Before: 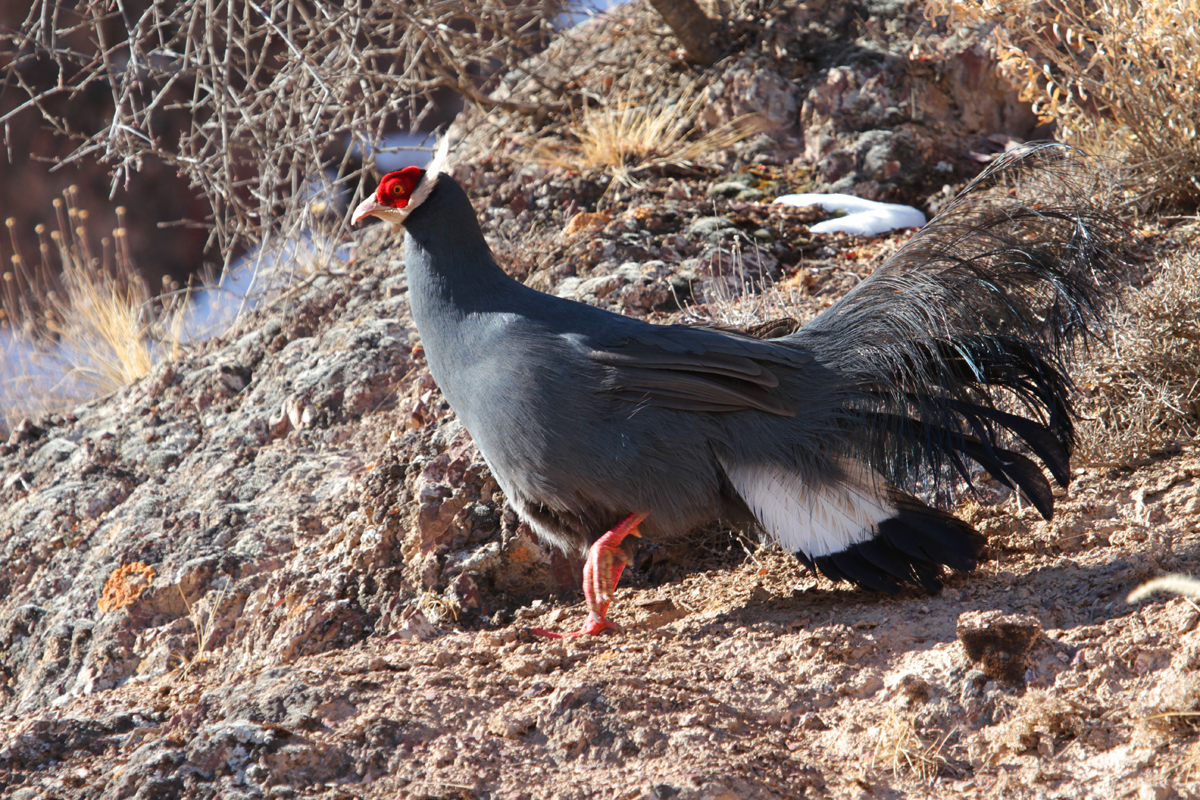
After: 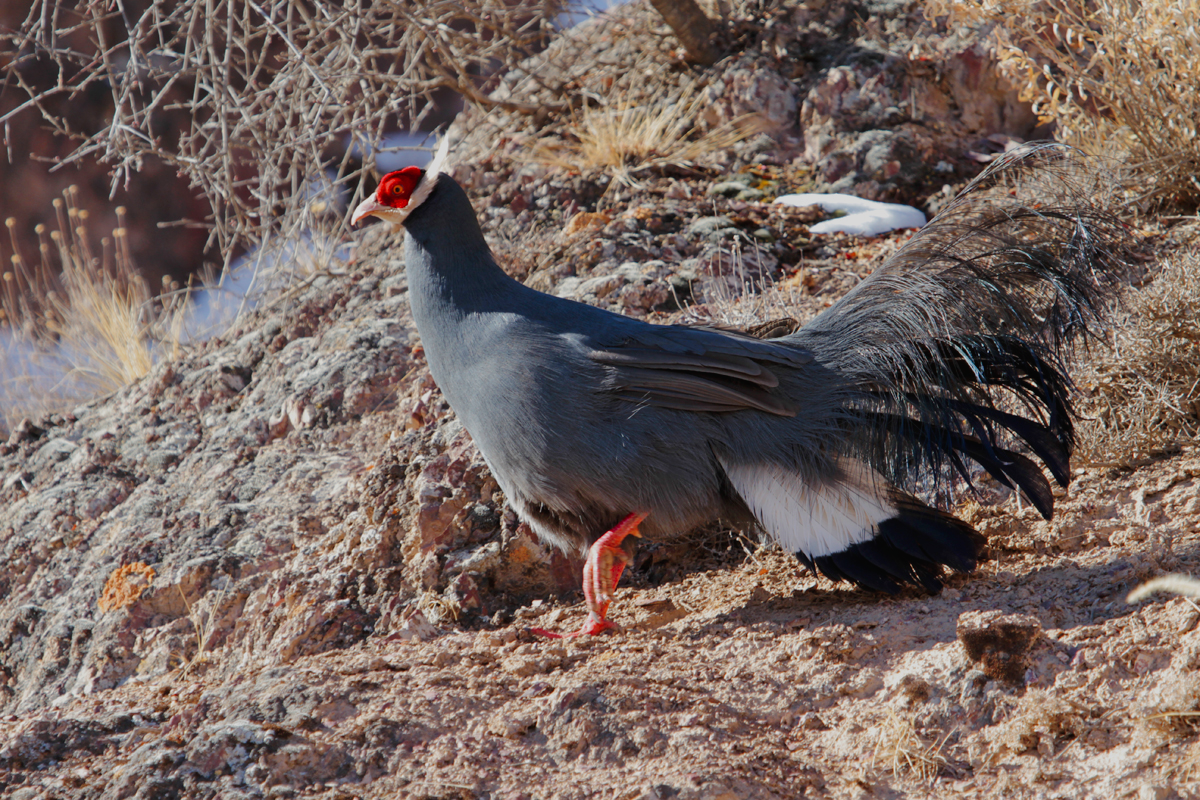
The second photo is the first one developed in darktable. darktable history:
tone equalizer: -8 EV 0.25 EV, -7 EV 0.417 EV, -6 EV 0.417 EV, -5 EV 0.25 EV, -3 EV -0.25 EV, -2 EV -0.417 EV, -1 EV -0.417 EV, +0 EV -0.25 EV, edges refinement/feathering 500, mask exposure compensation -1.57 EV, preserve details guided filter
tone curve: curves: ch0 [(0, 0) (0.003, 0.002) (0.011, 0.006) (0.025, 0.013) (0.044, 0.019) (0.069, 0.032) (0.1, 0.056) (0.136, 0.095) (0.177, 0.144) (0.224, 0.193) (0.277, 0.26) (0.335, 0.331) (0.399, 0.405) (0.468, 0.479) (0.543, 0.552) (0.623, 0.624) (0.709, 0.699) (0.801, 0.772) (0.898, 0.856) (1, 1)], preserve colors none
